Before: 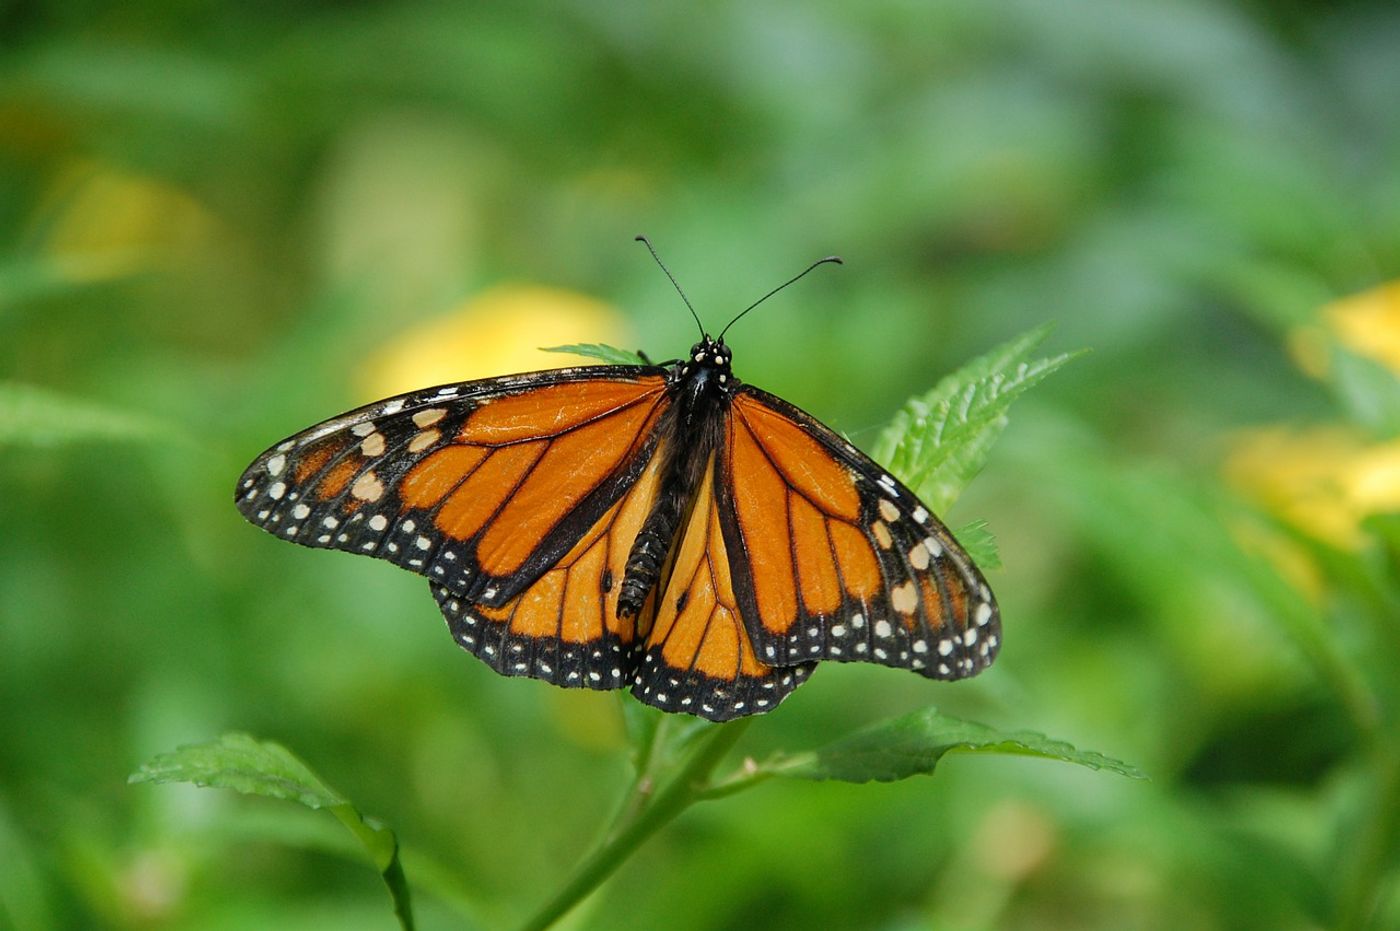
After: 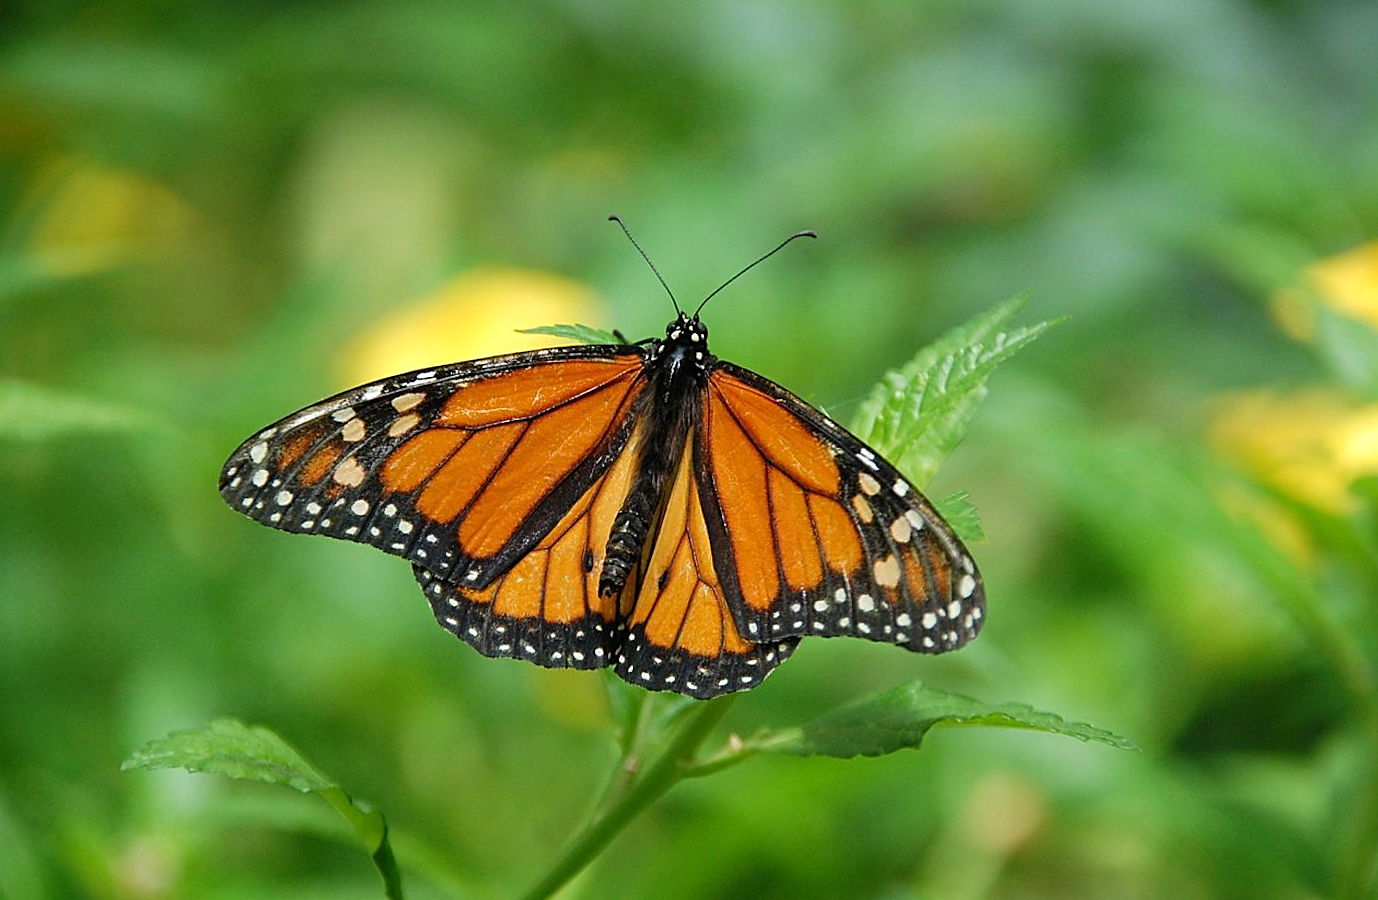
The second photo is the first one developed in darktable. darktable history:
rotate and perspective: rotation -1.32°, lens shift (horizontal) -0.031, crop left 0.015, crop right 0.985, crop top 0.047, crop bottom 0.982
sharpen: on, module defaults
levels: levels [0, 0.48, 0.961]
